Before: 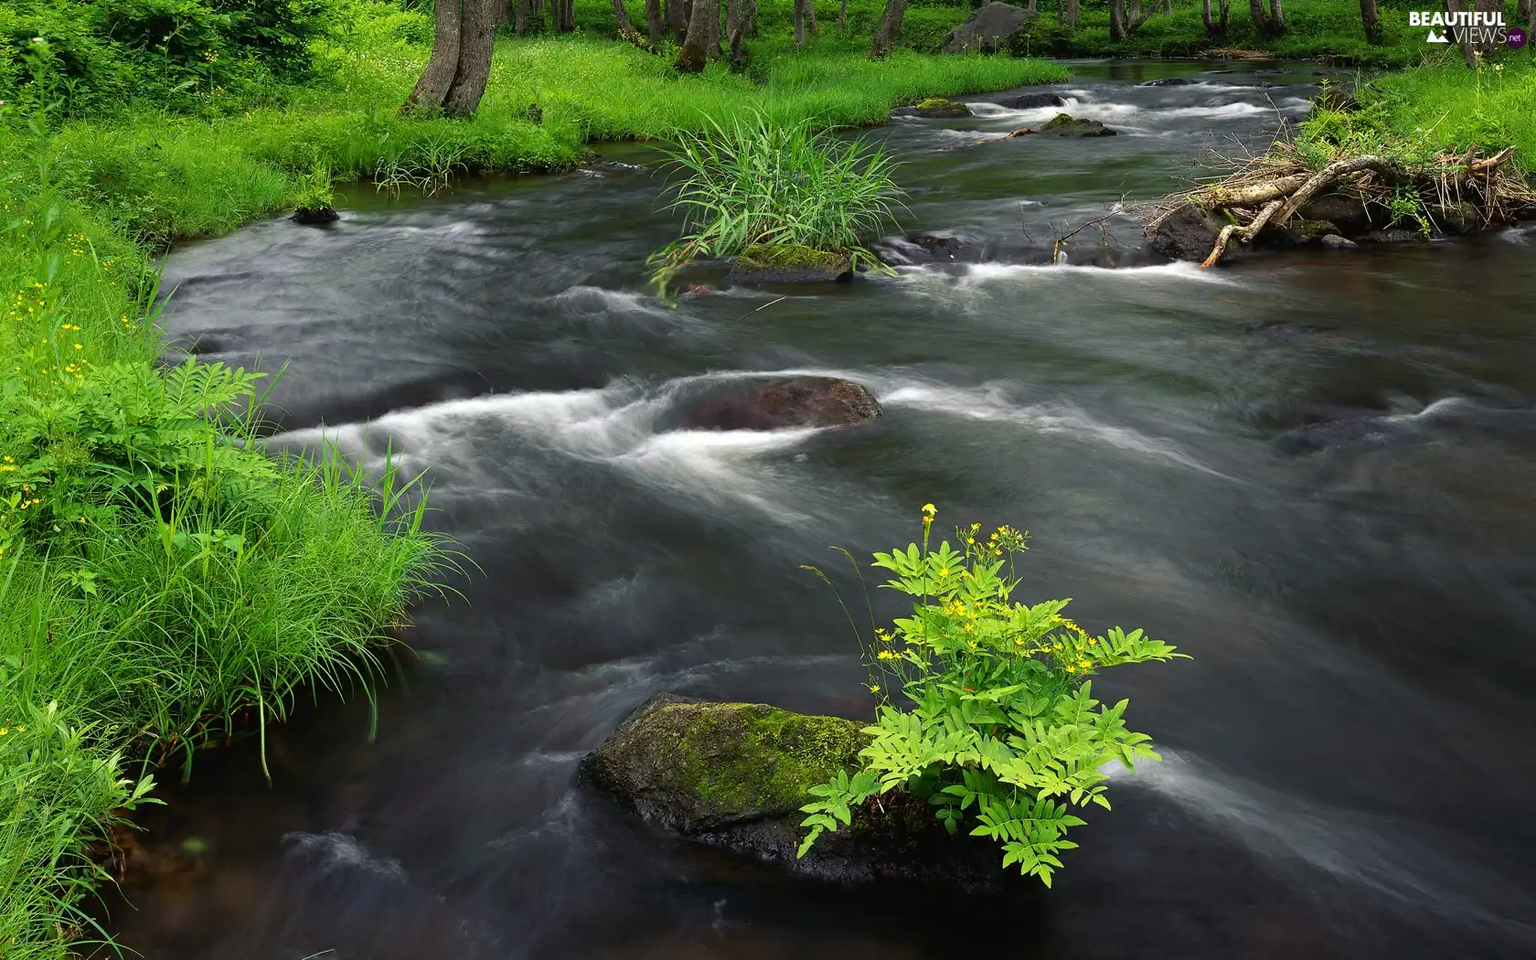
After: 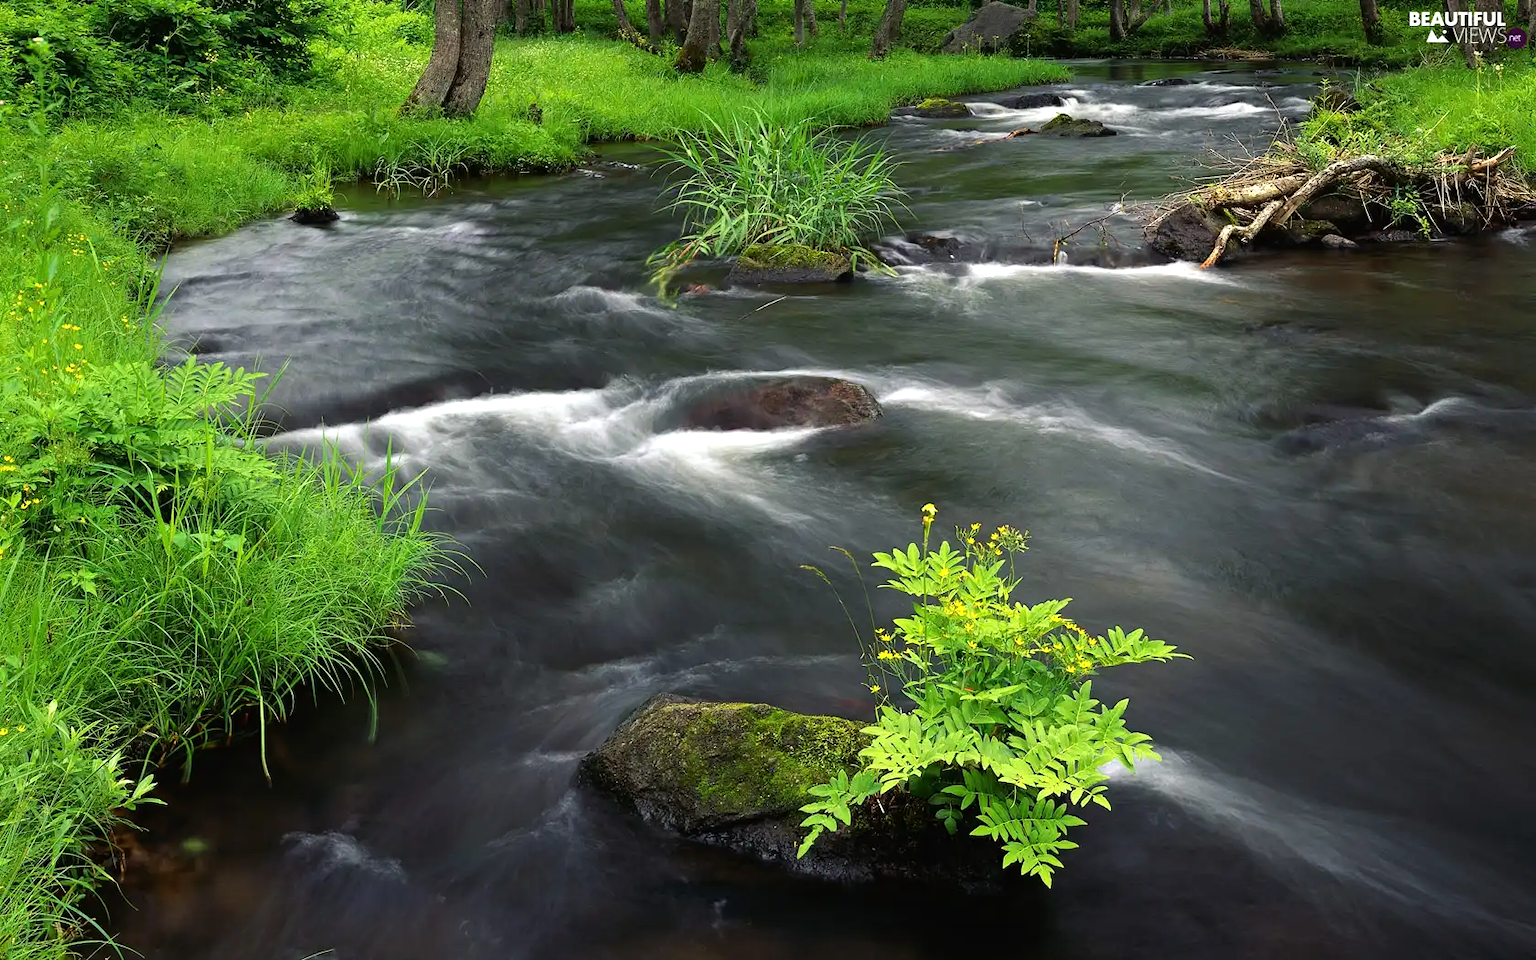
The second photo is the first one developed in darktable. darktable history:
tone equalizer: -8 EV -0.44 EV, -7 EV -0.376 EV, -6 EV -0.358 EV, -5 EV -0.204 EV, -3 EV 0.209 EV, -2 EV 0.339 EV, -1 EV 0.392 EV, +0 EV 0.399 EV
